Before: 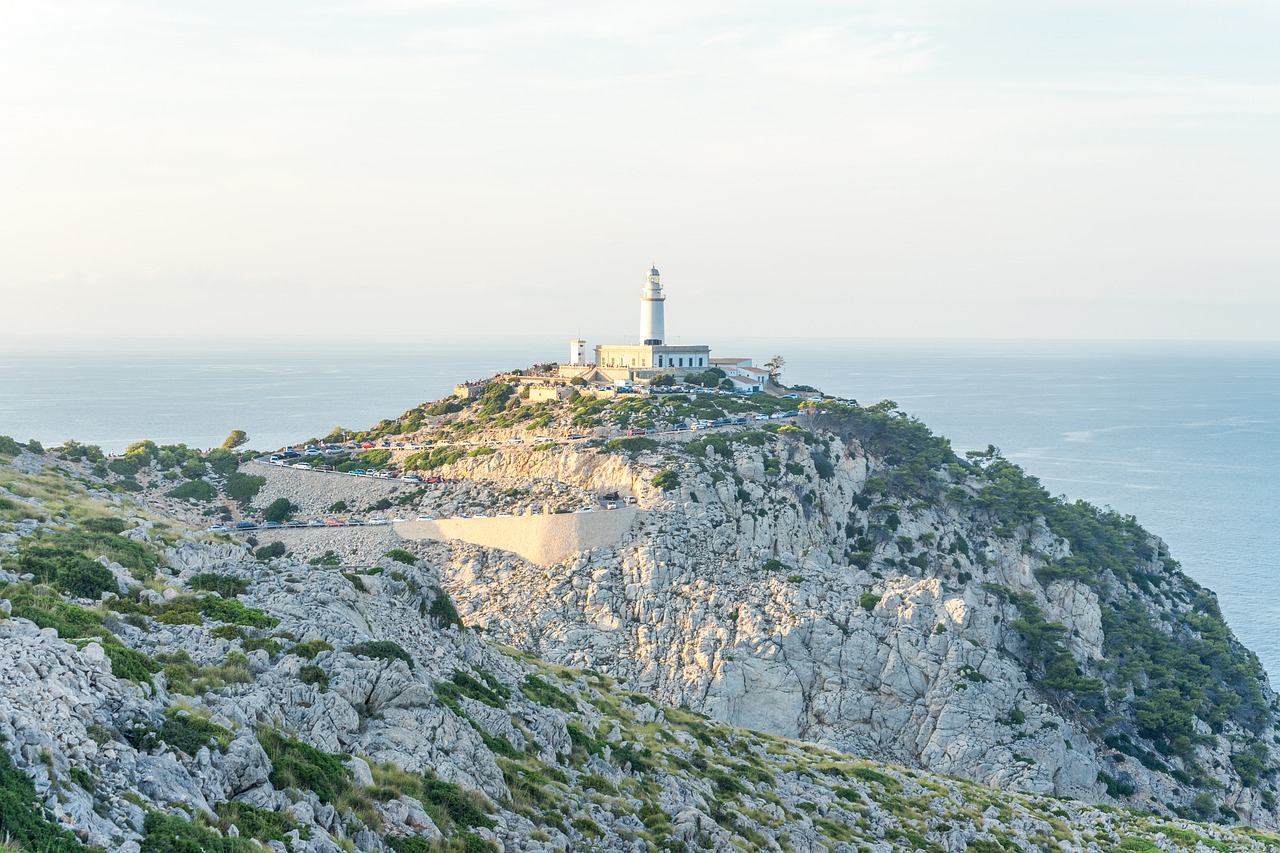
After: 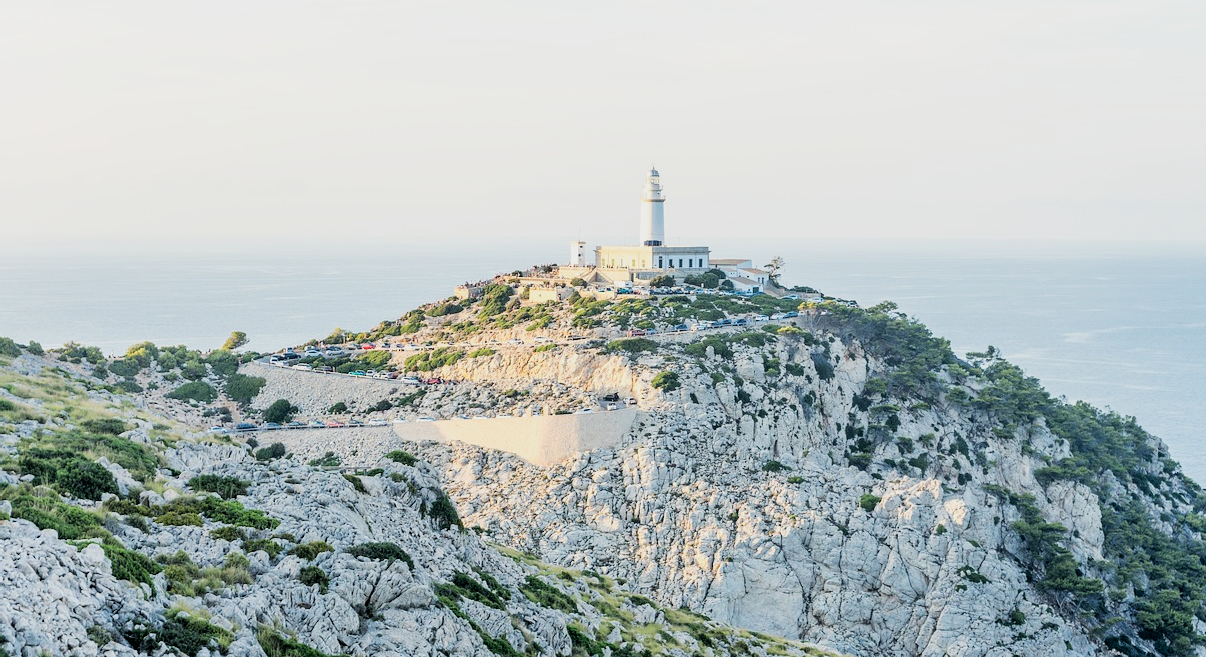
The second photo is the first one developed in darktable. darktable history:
exposure: black level correction 0.005, exposure 0.286 EV, compensate highlight preservation false
filmic rgb: black relative exposure -5 EV, hardness 2.88, contrast 1.3, highlights saturation mix -30%
crop and rotate: angle 0.03°, top 11.643%, right 5.651%, bottom 11.189%
